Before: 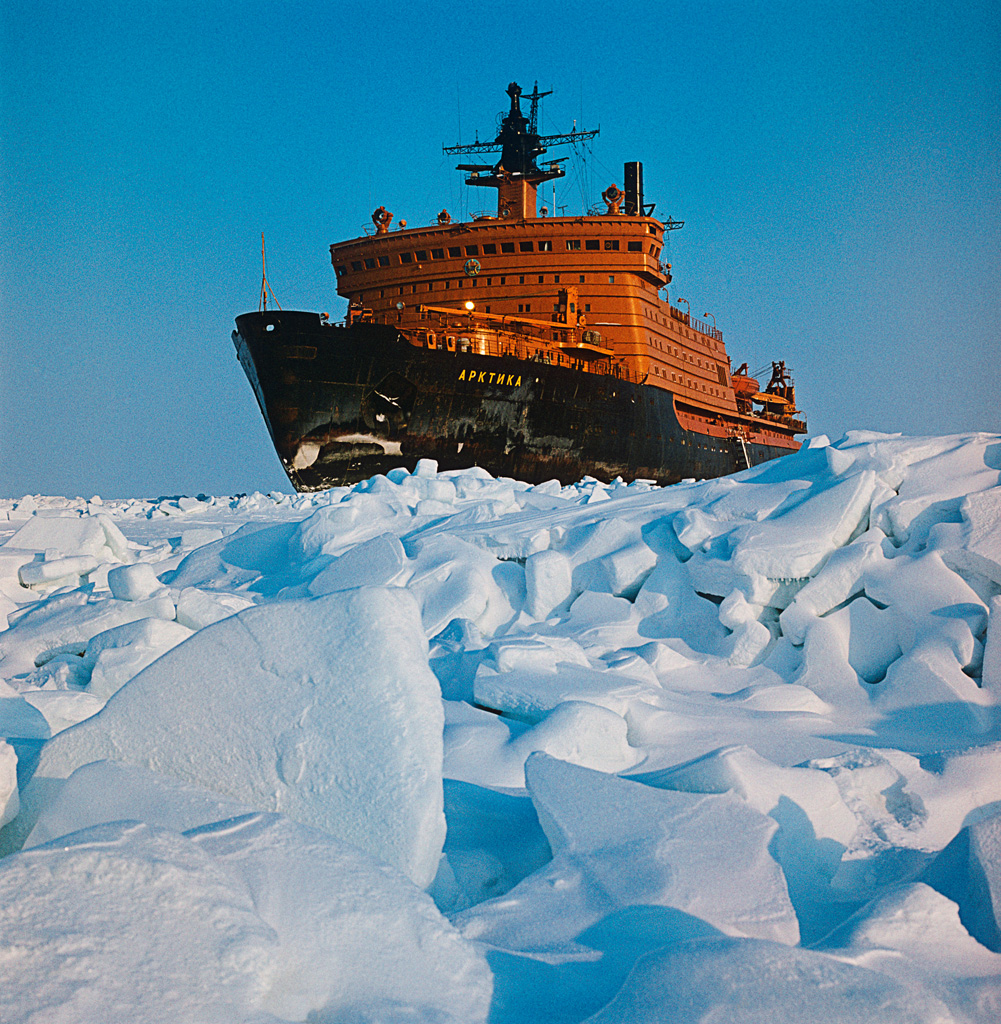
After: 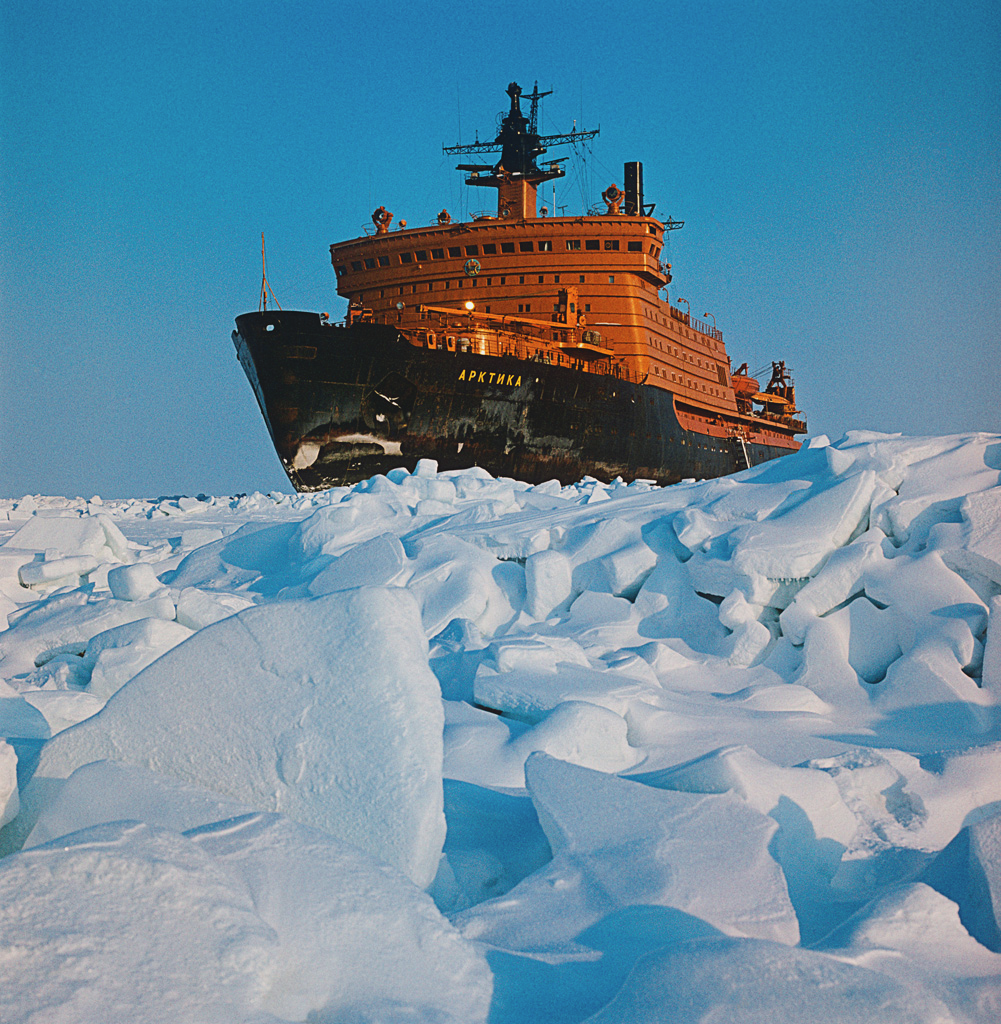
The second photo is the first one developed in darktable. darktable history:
contrast brightness saturation: contrast -0.103, saturation -0.082
